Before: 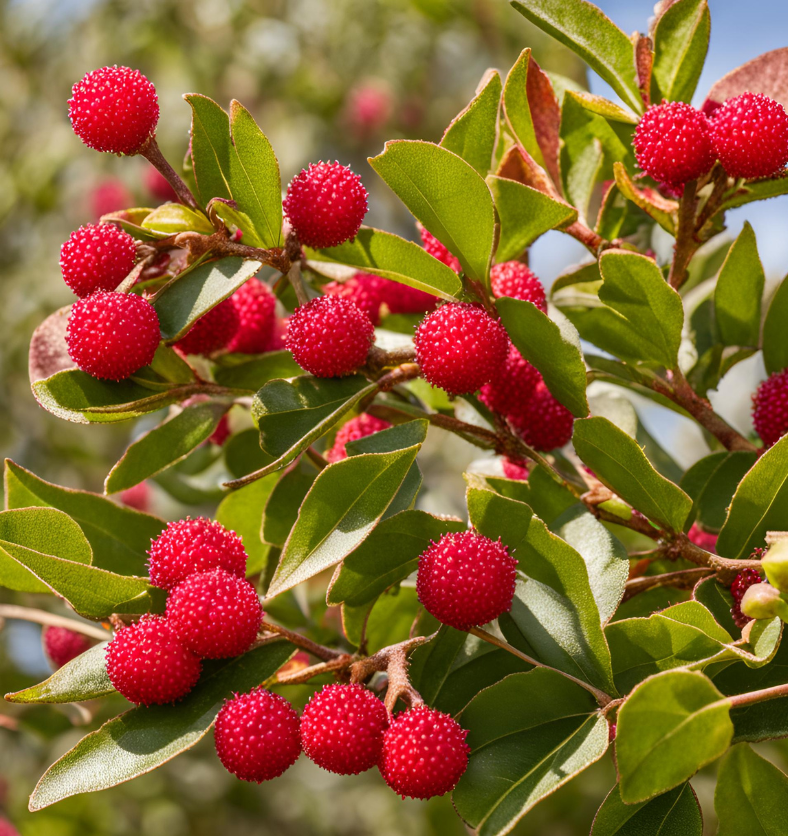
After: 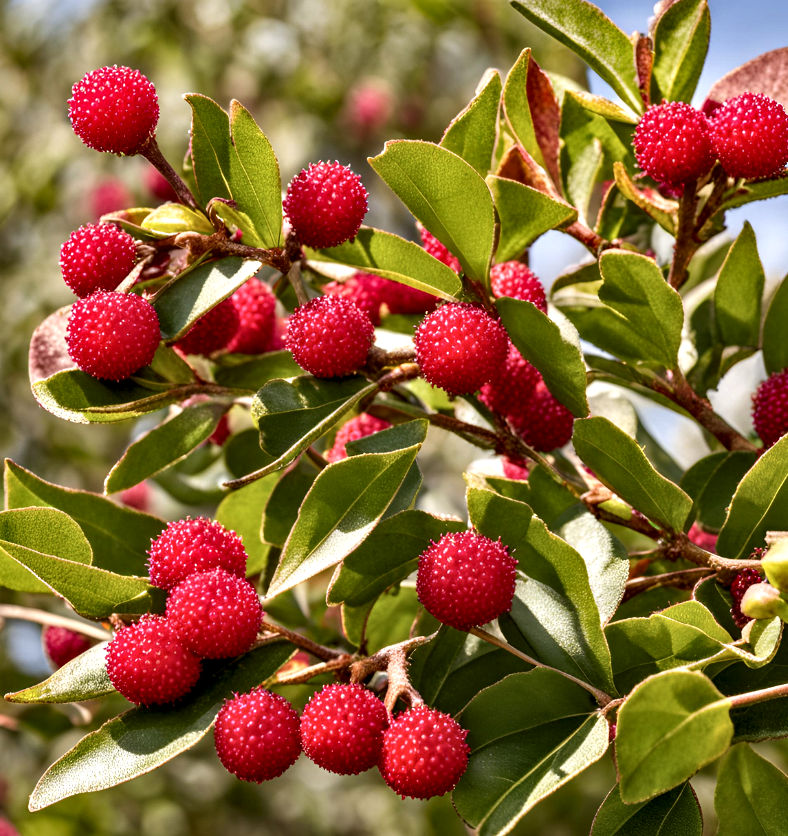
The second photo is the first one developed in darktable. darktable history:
white balance: red 1.004, blue 1.024
contrast equalizer: y [[0.601, 0.6, 0.598, 0.598, 0.6, 0.601], [0.5 ×6], [0.5 ×6], [0 ×6], [0 ×6]]
